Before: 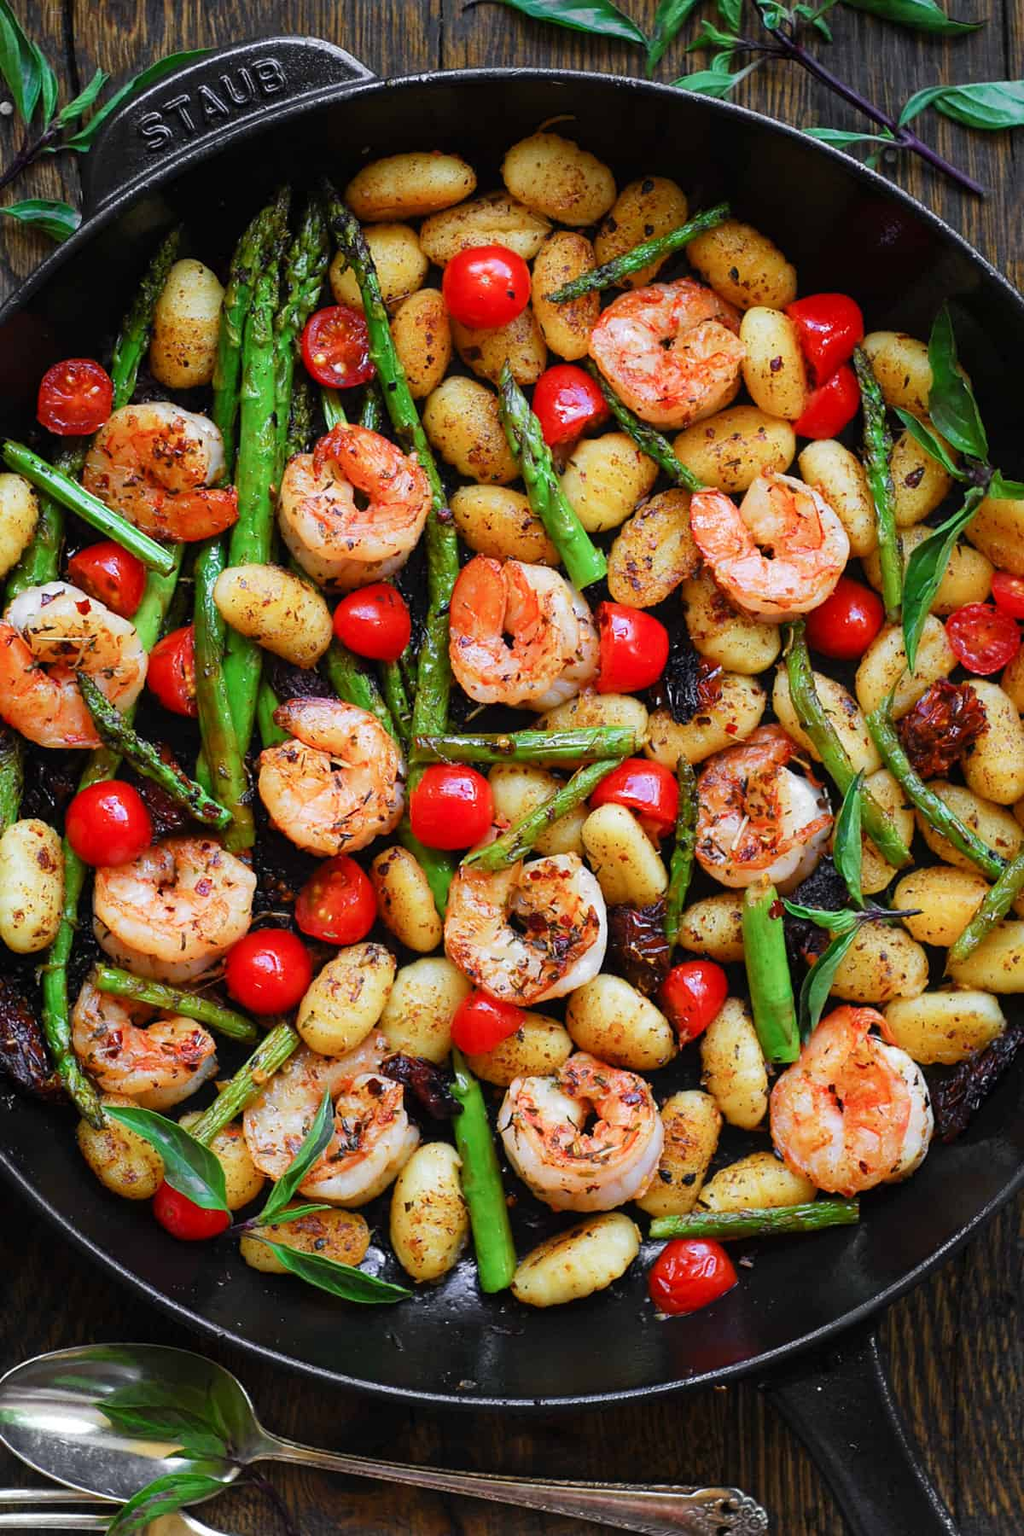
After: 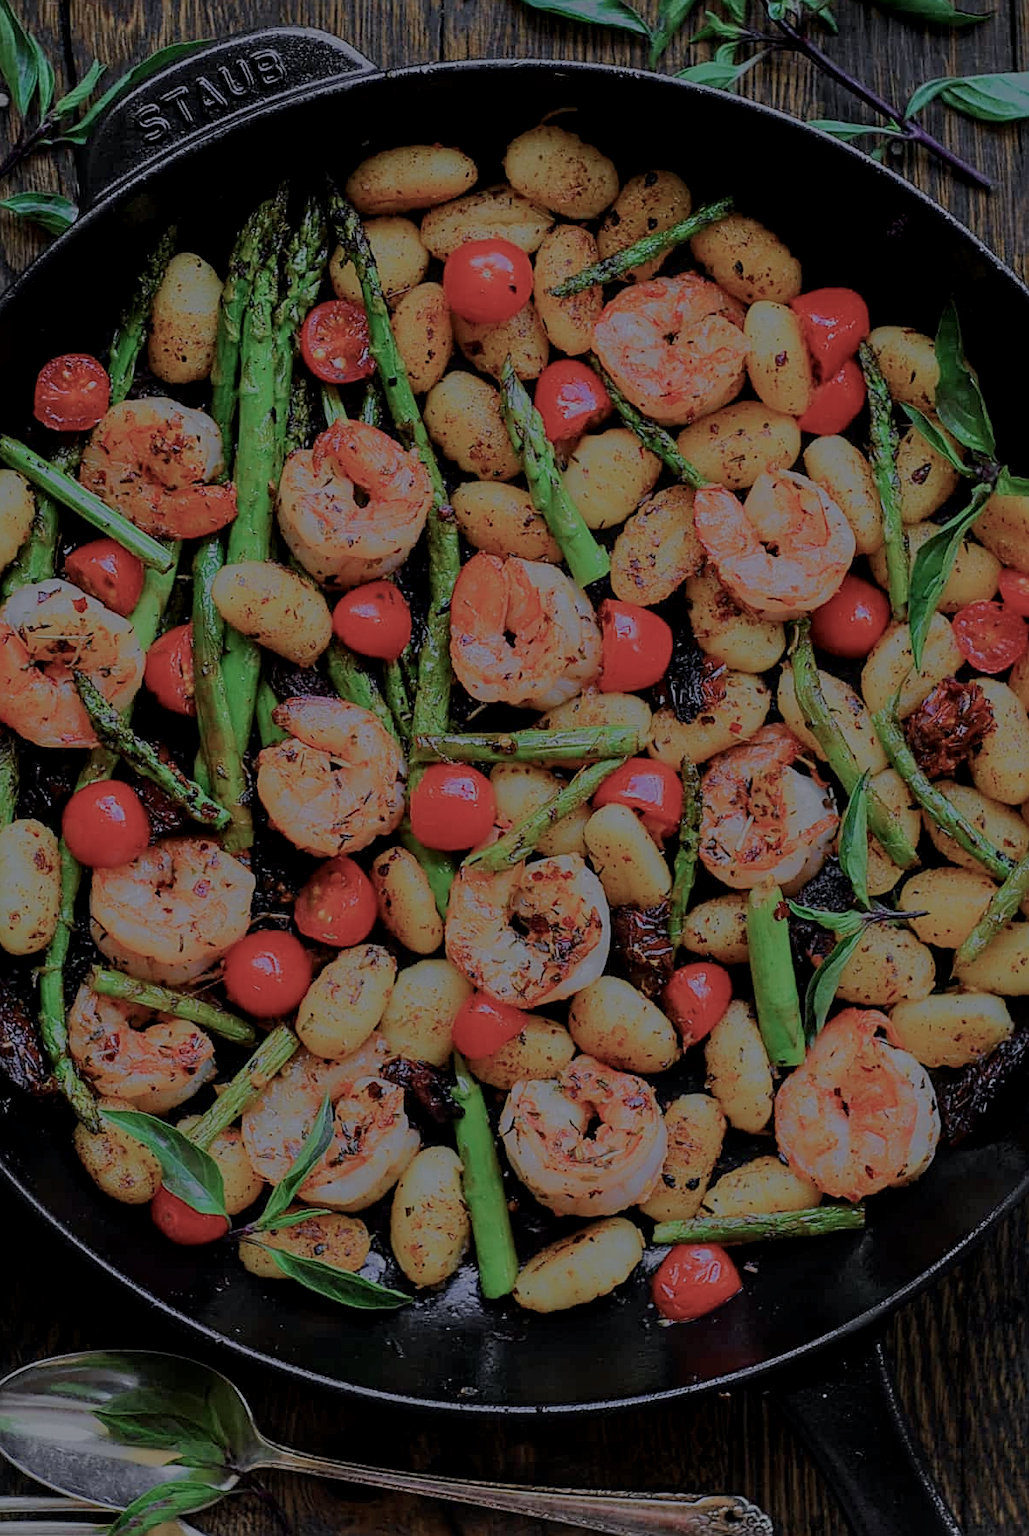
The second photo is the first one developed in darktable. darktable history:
local contrast: on, module defaults
color balance rgb: perceptual saturation grading › global saturation 0.19%, perceptual brilliance grading › global brilliance -48.289%
crop: left 0.454%, top 0.614%, right 0.138%, bottom 0.534%
tone equalizer: -7 EV 0.158 EV, -6 EV 0.593 EV, -5 EV 1.12 EV, -4 EV 1.32 EV, -3 EV 1.12 EV, -2 EV 0.6 EV, -1 EV 0.167 EV, edges refinement/feathering 500, mask exposure compensation -1.57 EV, preserve details guided filter
color calibration: illuminant as shot in camera, x 0.358, y 0.373, temperature 4628.91 K, gamut compression 1.66
sharpen: on, module defaults
